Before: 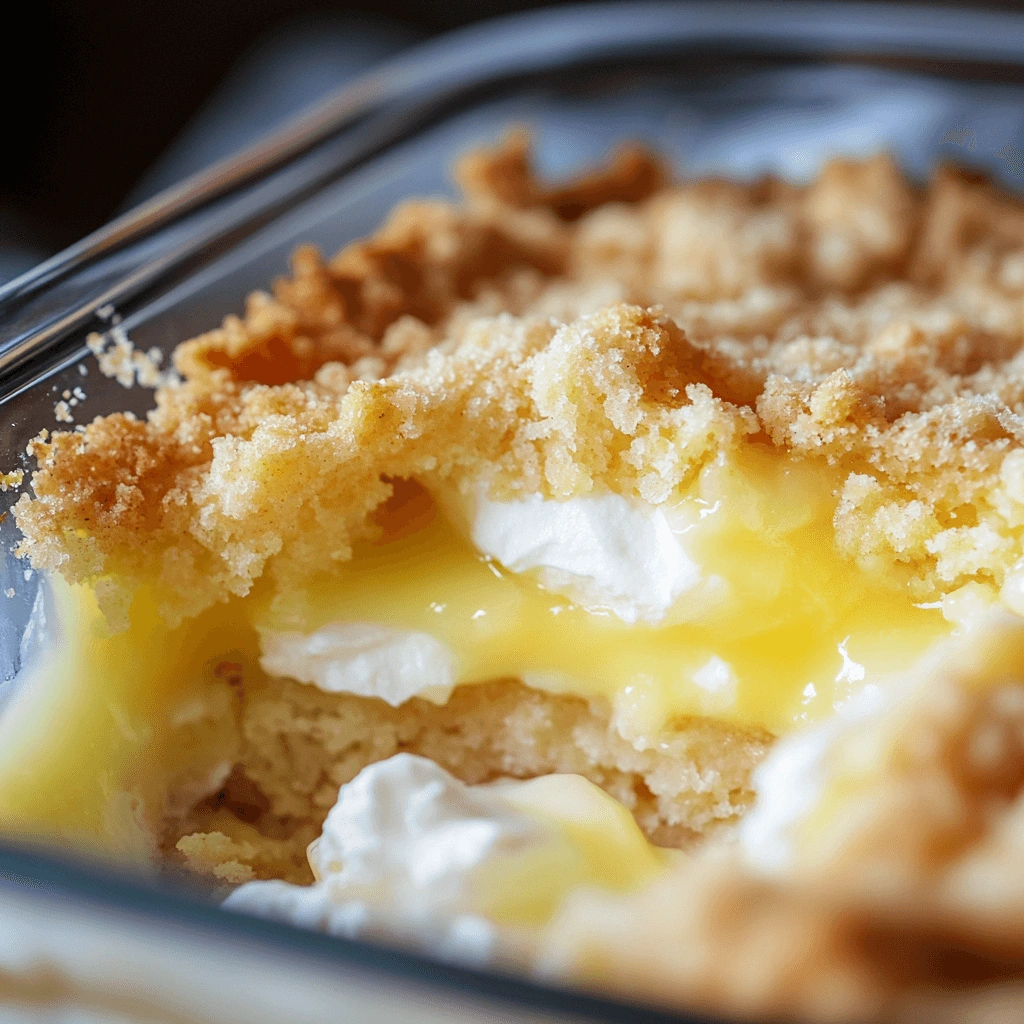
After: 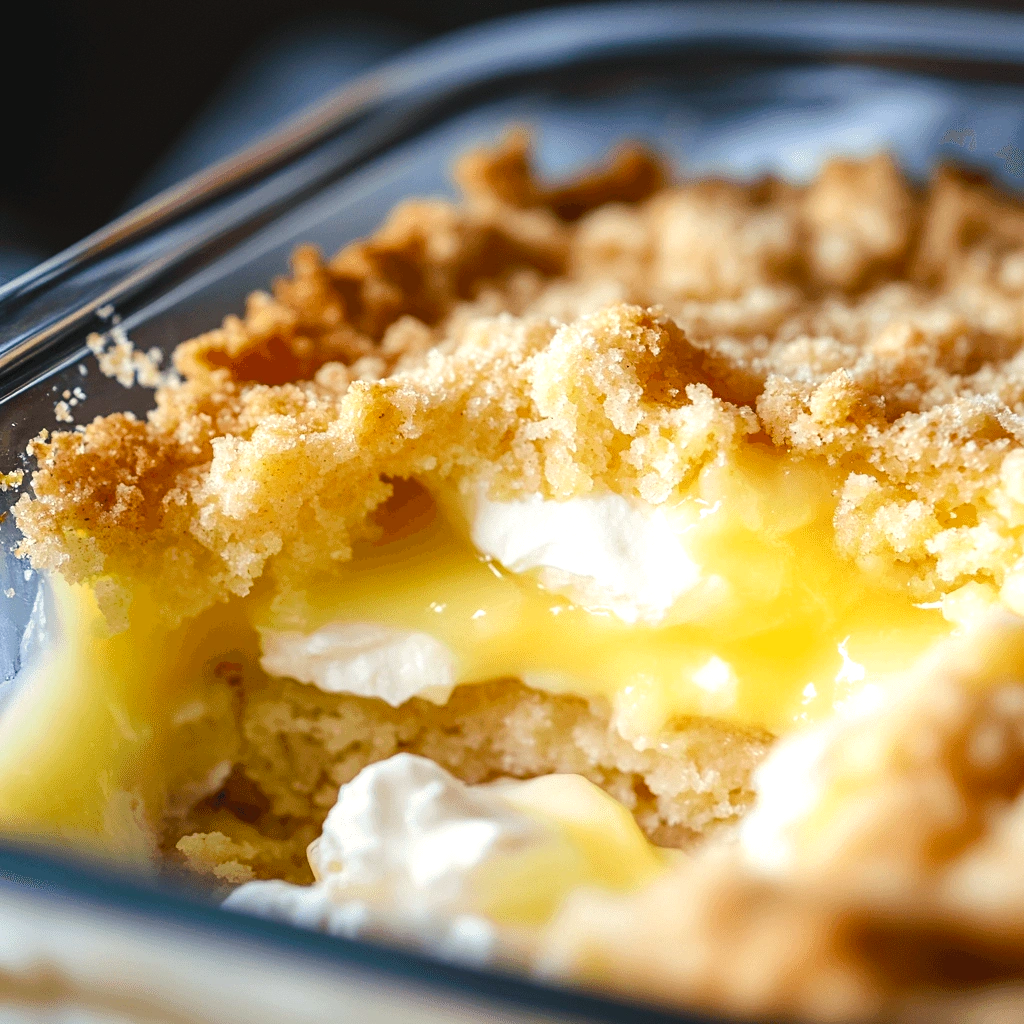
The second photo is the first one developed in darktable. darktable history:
color balance rgb: shadows lift › chroma 2%, shadows lift › hue 219.6°, power › hue 313.2°, highlights gain › chroma 3%, highlights gain › hue 75.6°, global offset › luminance 0.5%, perceptual saturation grading › global saturation 15.33%, perceptual saturation grading › highlights -19.33%, perceptual saturation grading › shadows 20%, global vibrance 20%
tone equalizer: -8 EV -0.417 EV, -7 EV -0.389 EV, -6 EV -0.333 EV, -5 EV -0.222 EV, -3 EV 0.222 EV, -2 EV 0.333 EV, -1 EV 0.389 EV, +0 EV 0.417 EV, edges refinement/feathering 500, mask exposure compensation -1.57 EV, preserve details no
